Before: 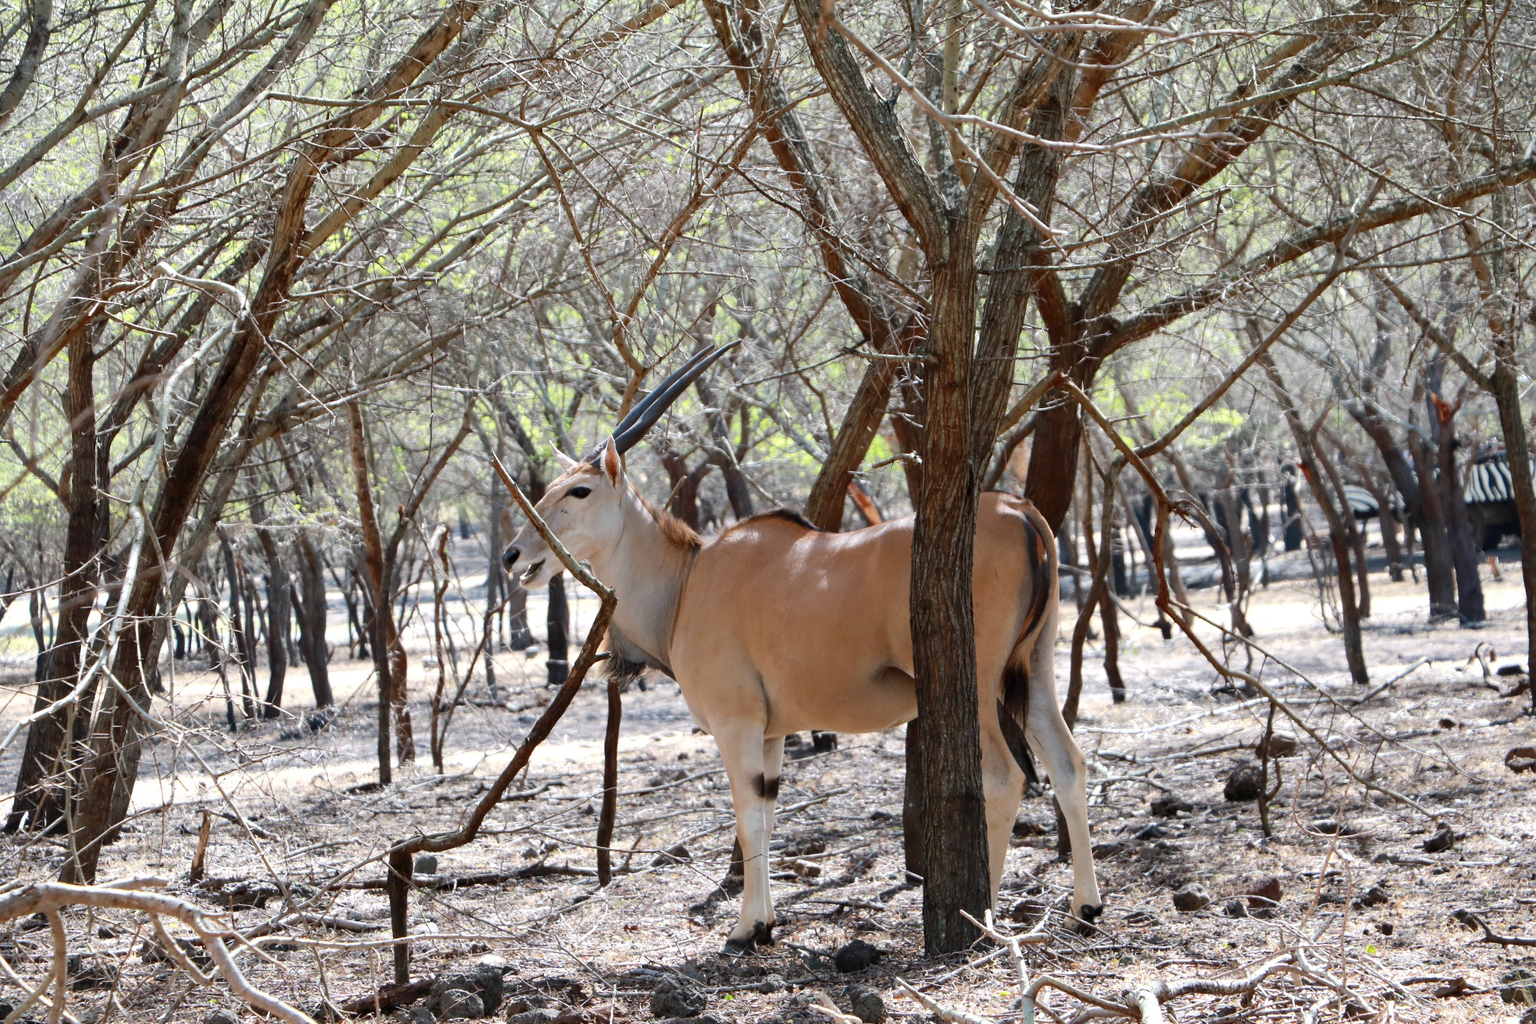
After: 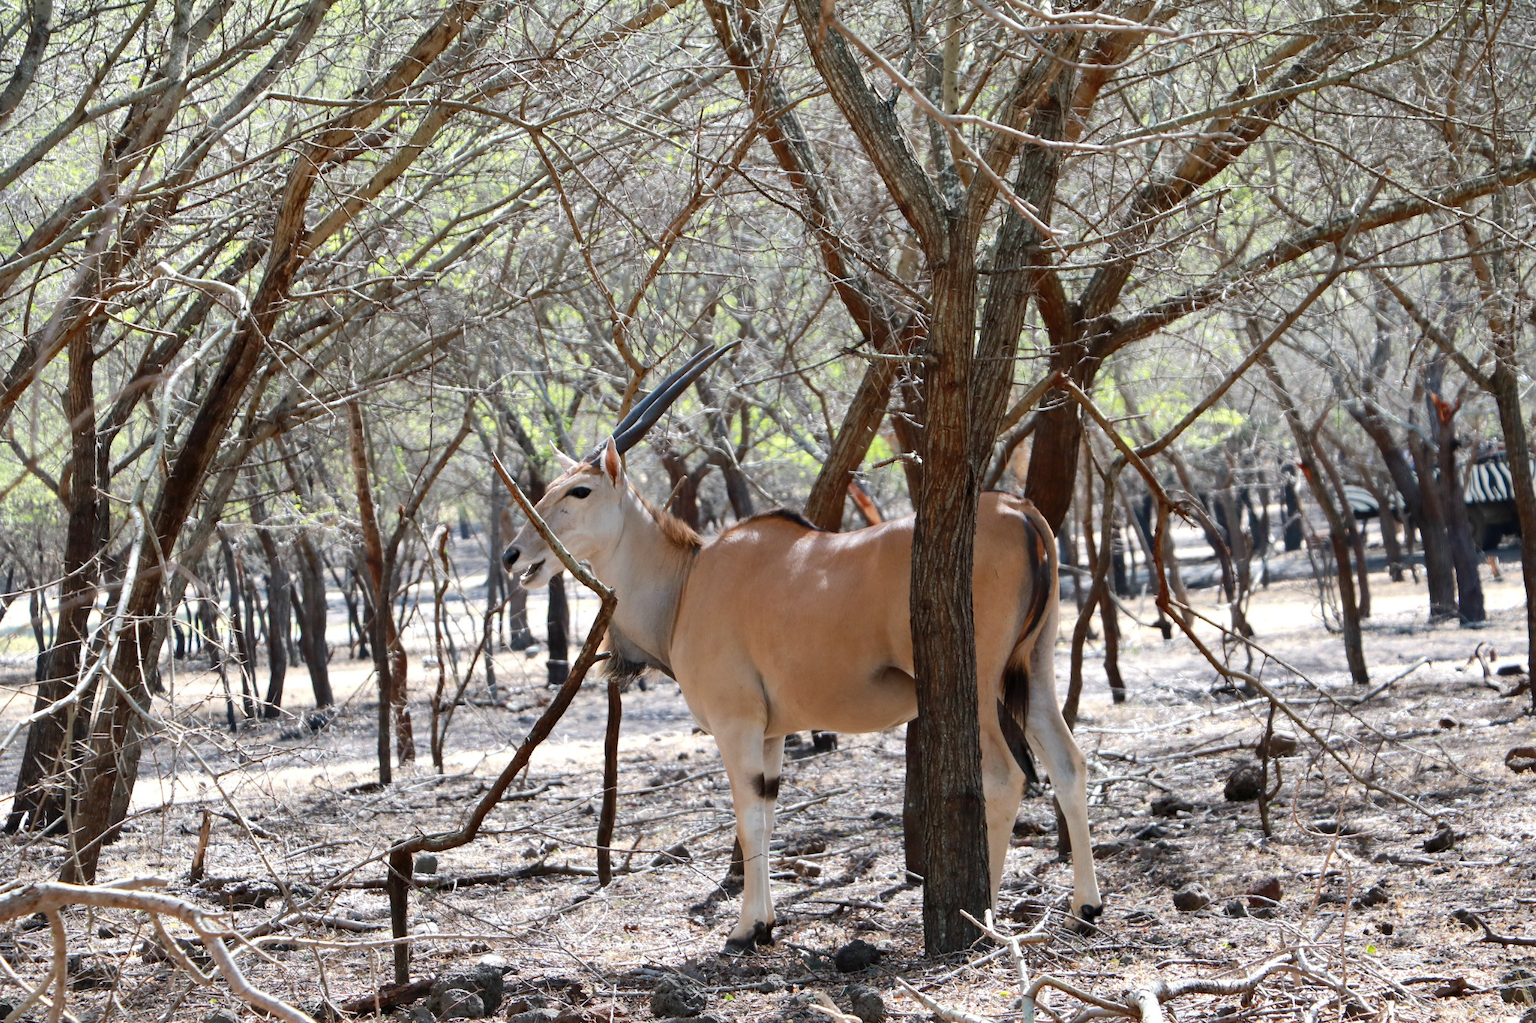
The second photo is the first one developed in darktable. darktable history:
shadows and highlights: shadows 5.03, soften with gaussian
